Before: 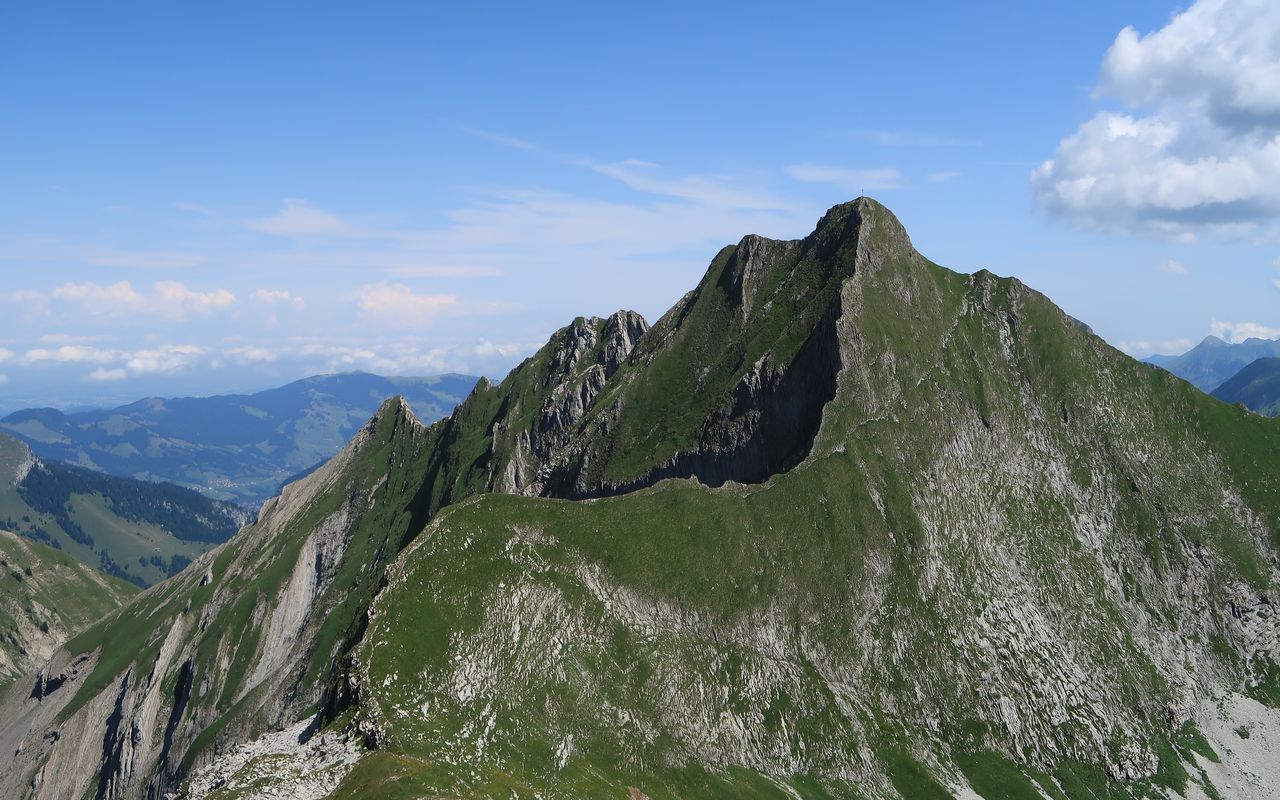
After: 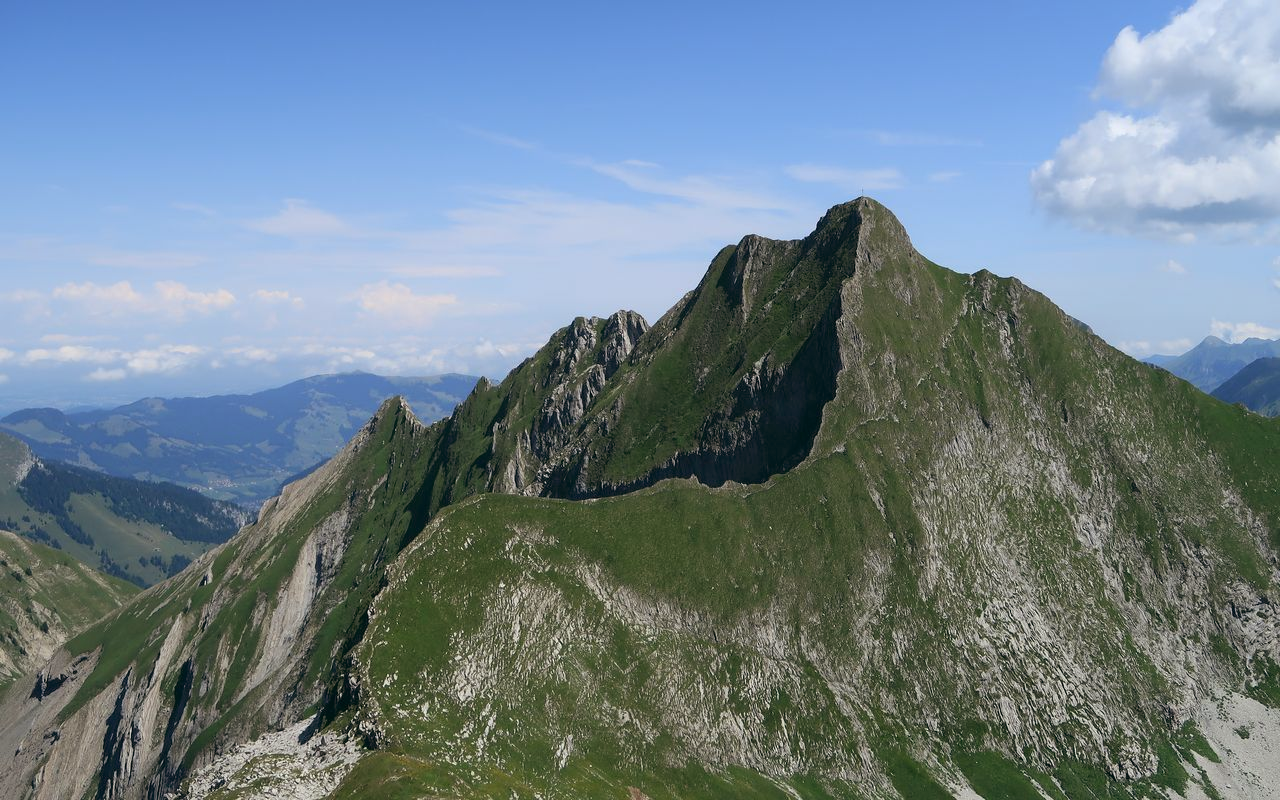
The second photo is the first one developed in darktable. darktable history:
color balance: lift [1, 0.998, 1.001, 1.002], gamma [1, 1.02, 1, 0.98], gain [1, 1.02, 1.003, 0.98]
white balance: red 0.978, blue 0.999
